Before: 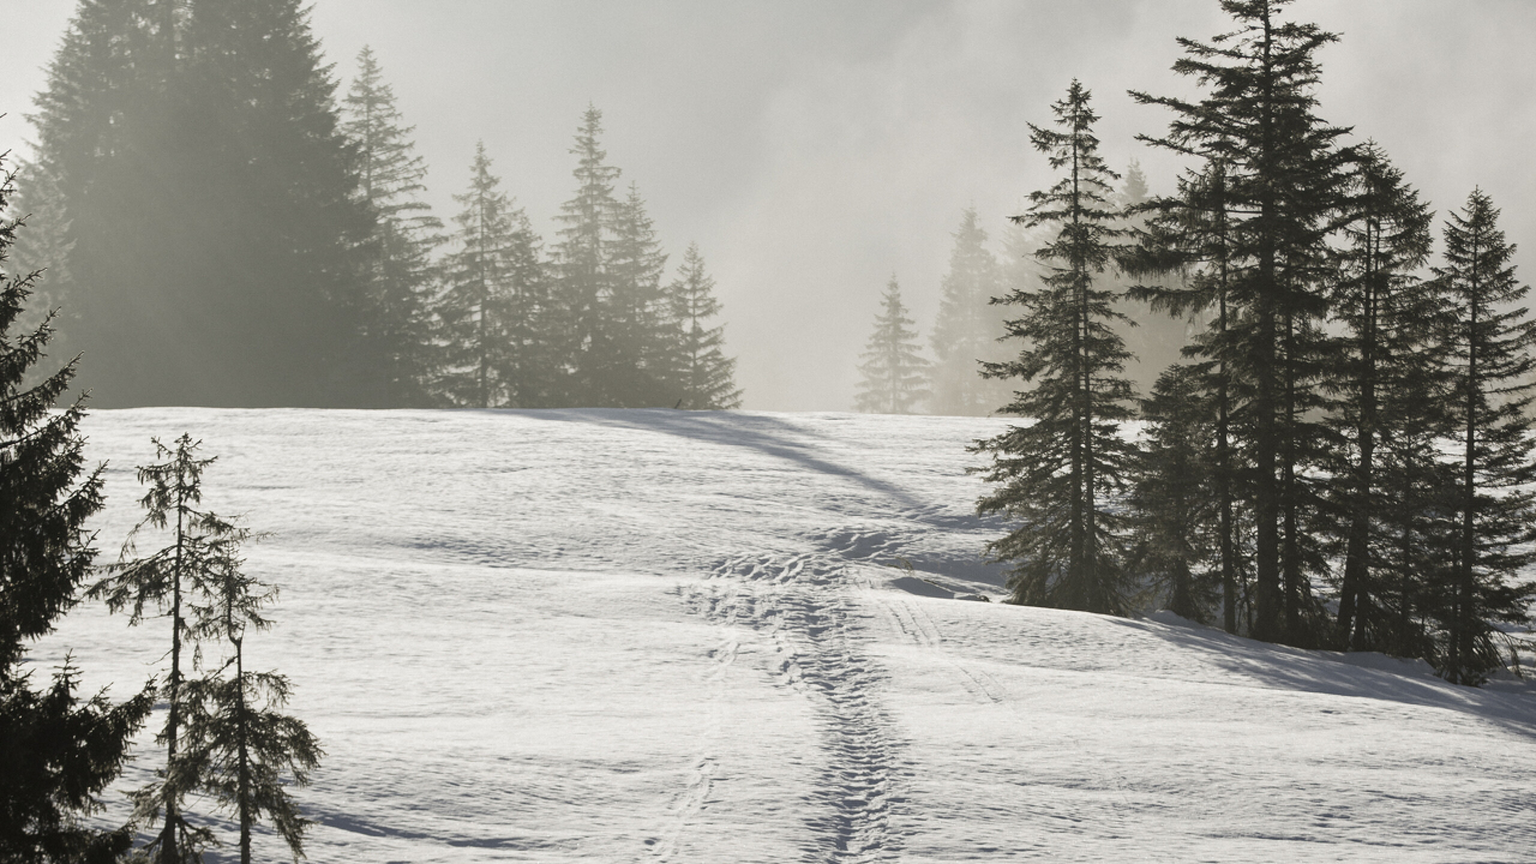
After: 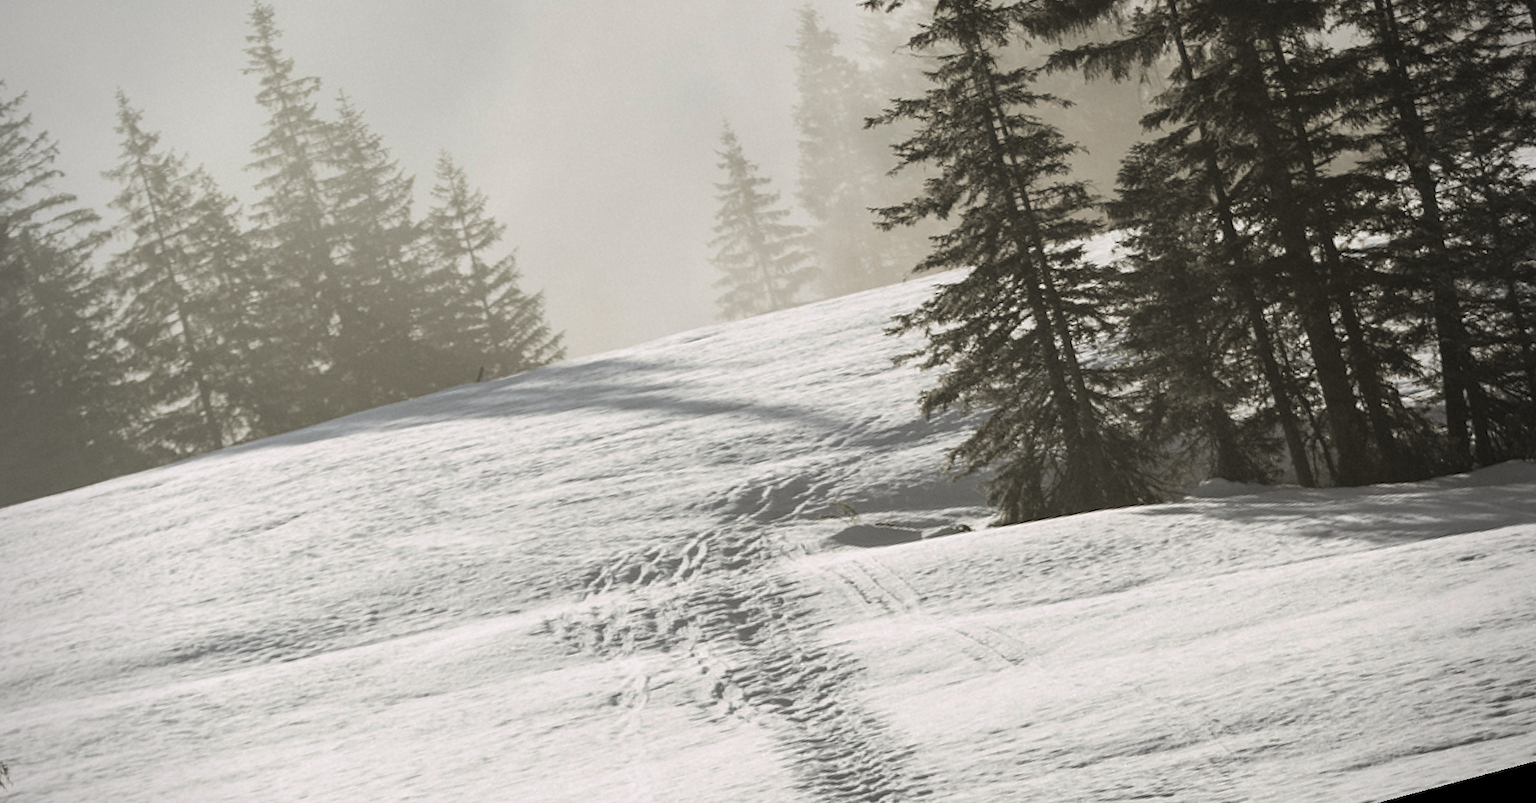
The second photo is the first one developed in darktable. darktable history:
crop and rotate: left 17.959%, top 5.771%, right 1.742%
vignetting: unbound false
rotate and perspective: rotation -14.8°, crop left 0.1, crop right 0.903, crop top 0.25, crop bottom 0.748
split-toning: shadows › hue 46.8°, shadows › saturation 0.17, highlights › hue 316.8°, highlights › saturation 0.27, balance -51.82
